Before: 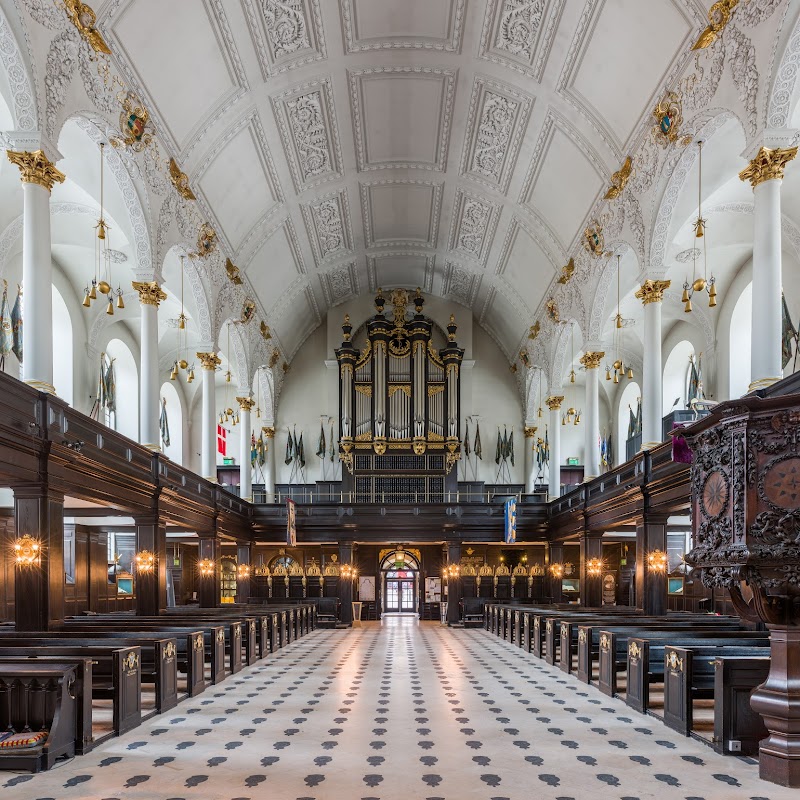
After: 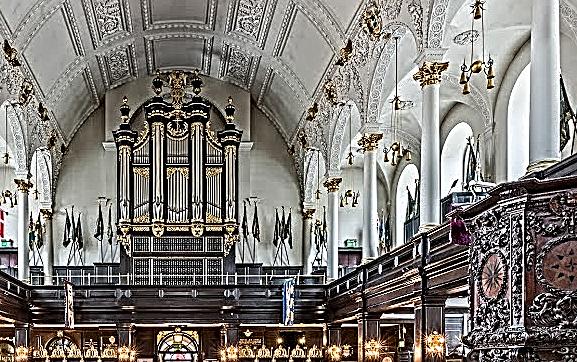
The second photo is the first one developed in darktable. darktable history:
contrast equalizer: y [[0.406, 0.494, 0.589, 0.753, 0.877, 0.999], [0.5 ×6], [0.5 ×6], [0 ×6], [0 ×6]]
sharpen: on, module defaults
crop and rotate: left 27.859%, top 27.258%, bottom 27.367%
